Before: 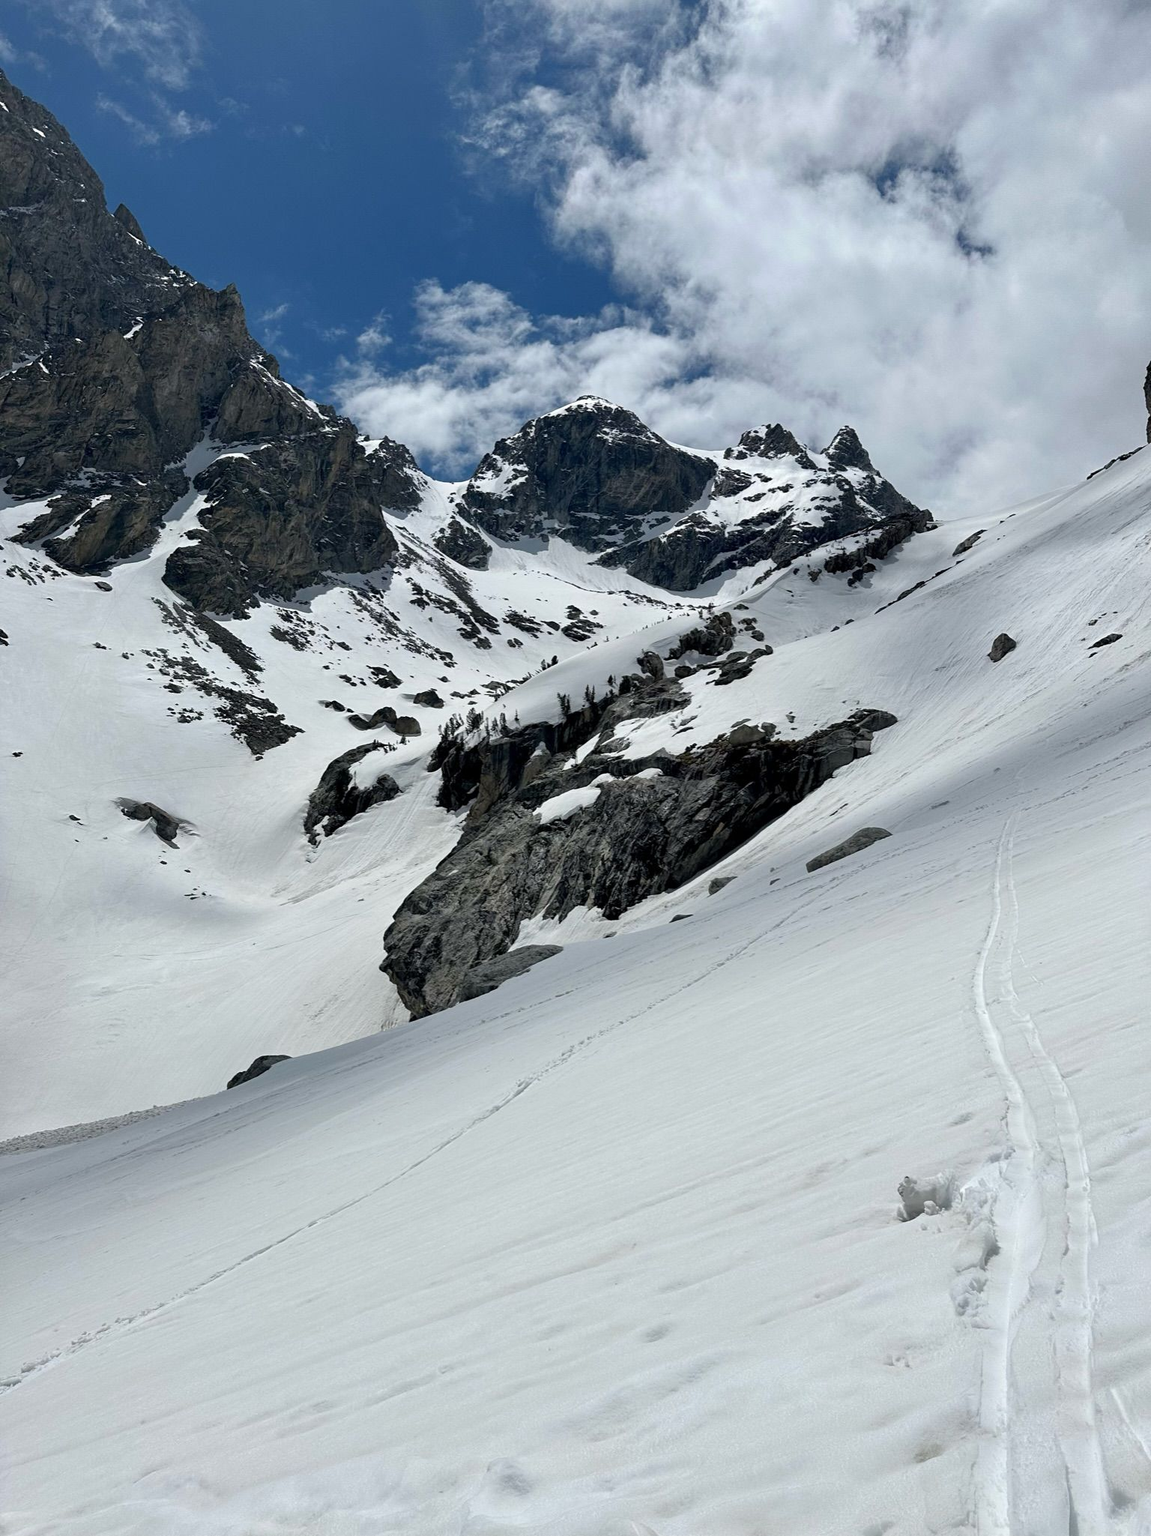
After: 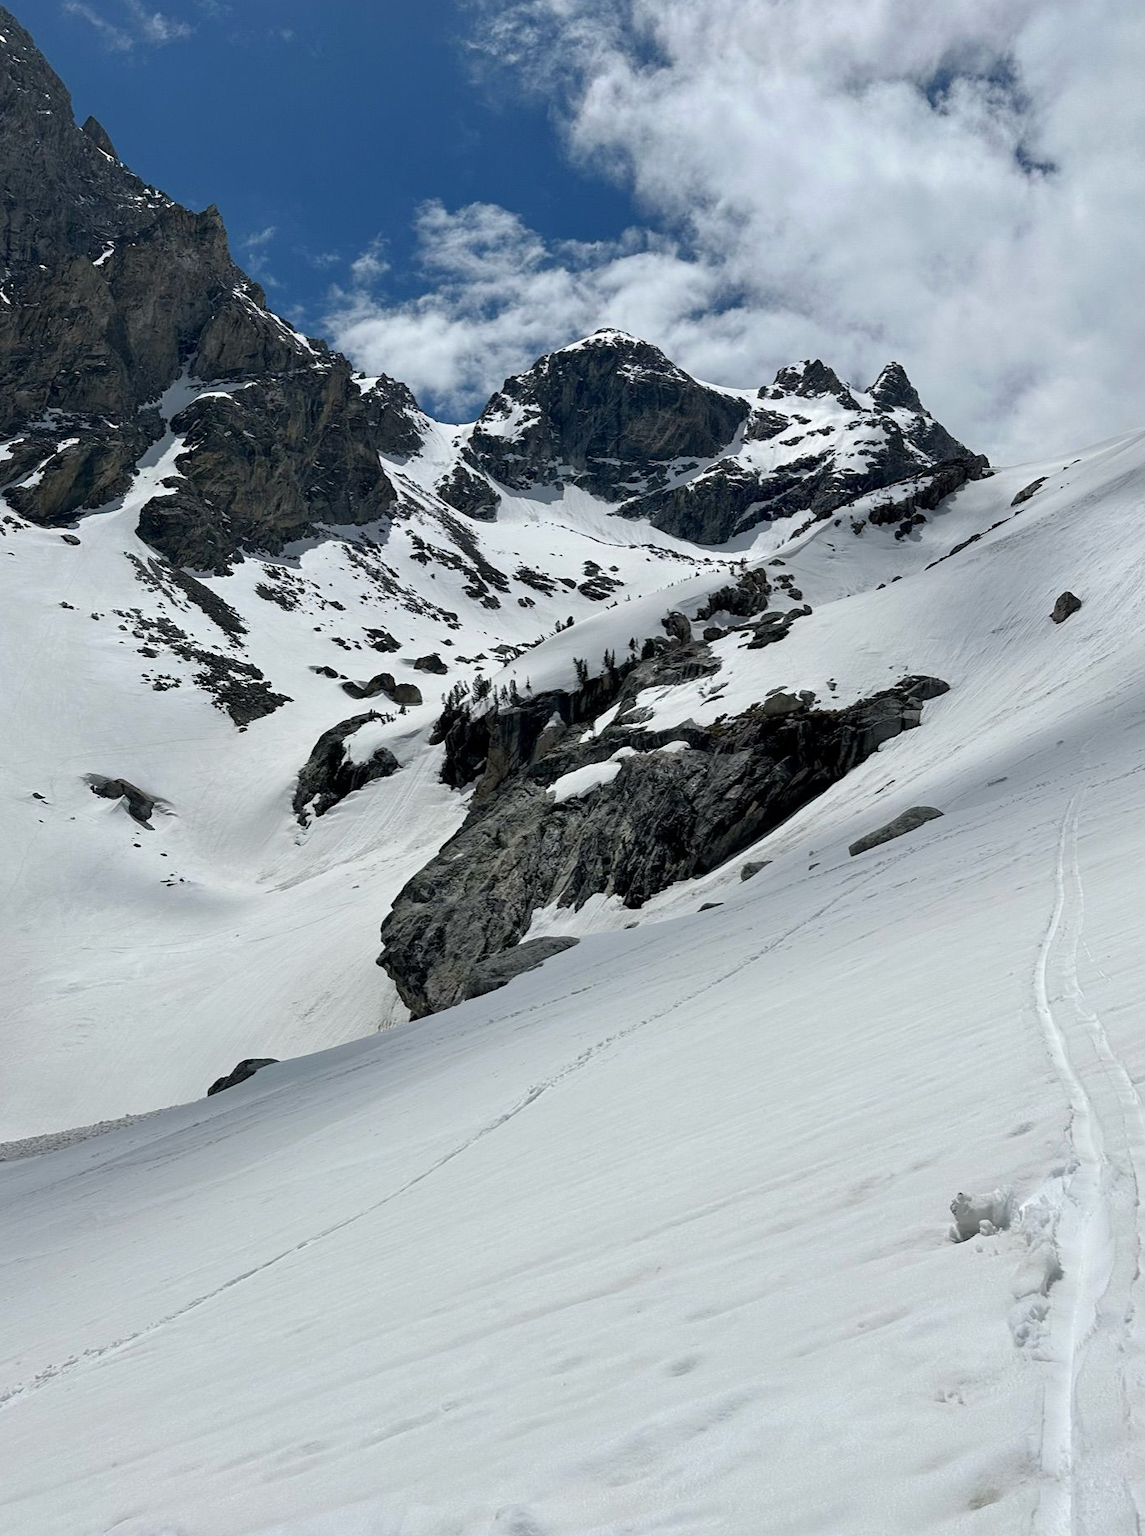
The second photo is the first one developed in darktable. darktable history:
crop: left 3.476%, top 6.443%, right 6.619%, bottom 3.213%
